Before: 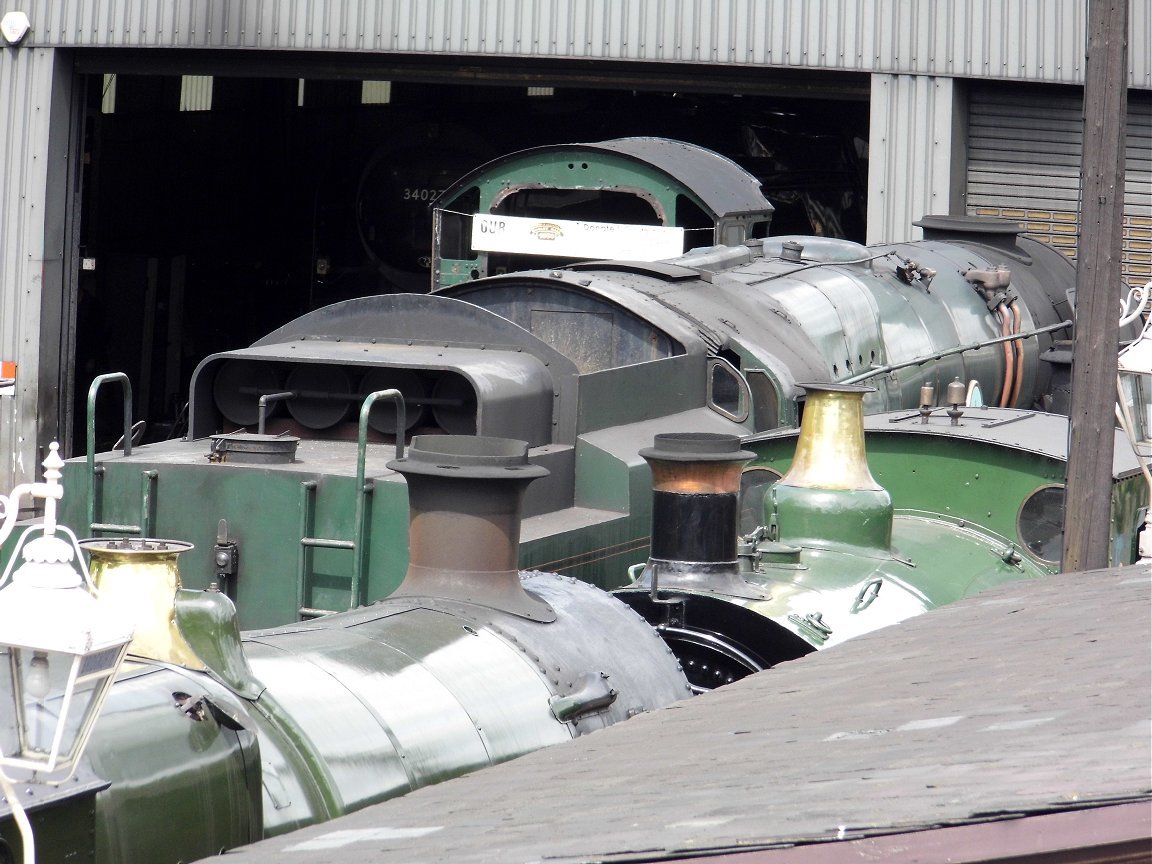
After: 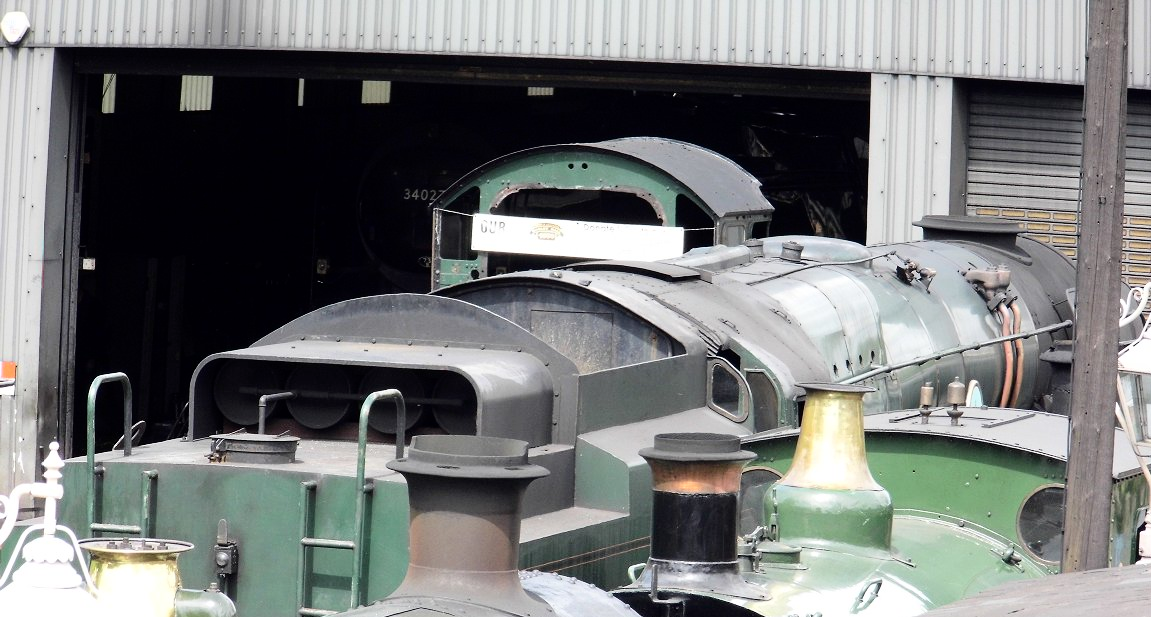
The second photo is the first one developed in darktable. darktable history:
crop: right 0.001%, bottom 28.549%
tone curve: curves: ch0 [(0, 0) (0.004, 0.001) (0.133, 0.112) (0.325, 0.362) (0.832, 0.893) (1, 1)], color space Lab, independent channels, preserve colors none
